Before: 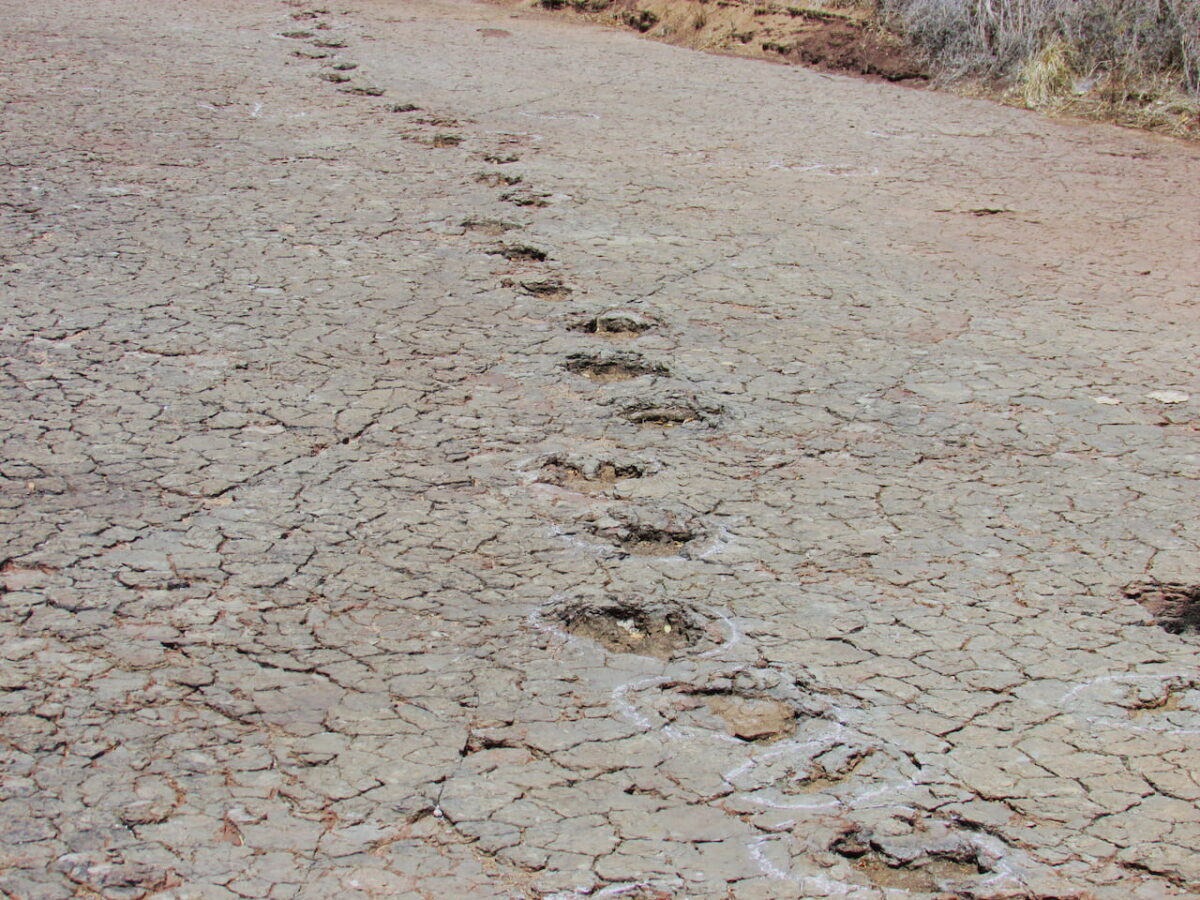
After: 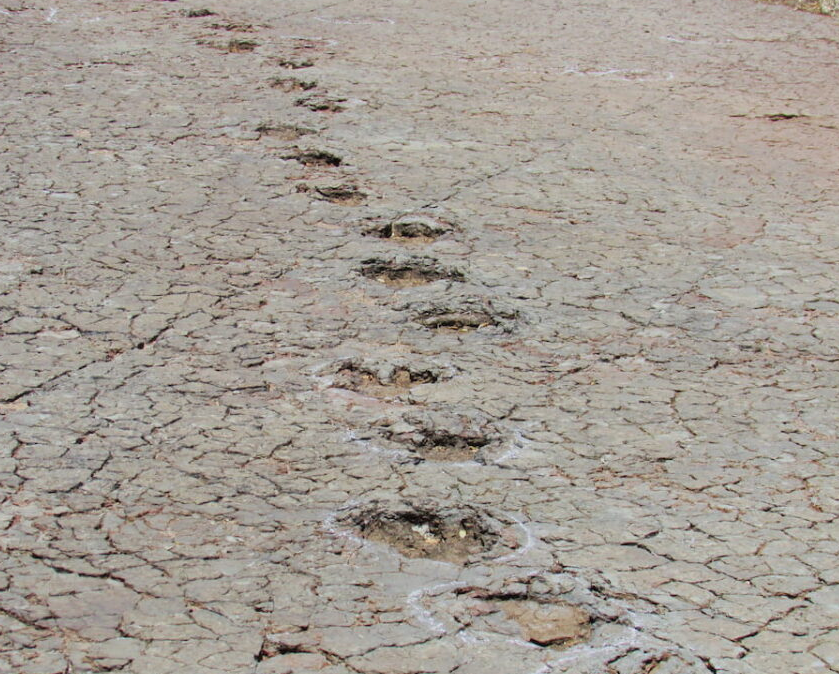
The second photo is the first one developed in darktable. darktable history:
crop and rotate: left 17.096%, top 10.65%, right 12.953%, bottom 14.373%
